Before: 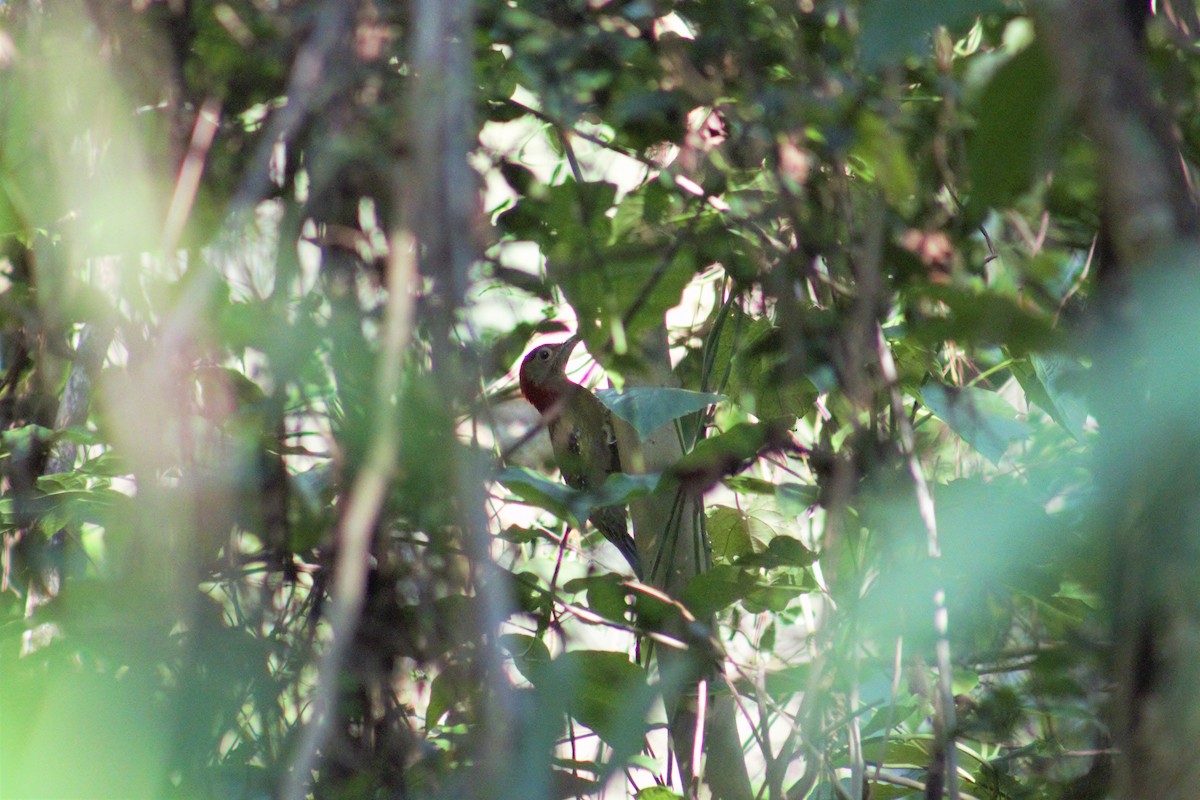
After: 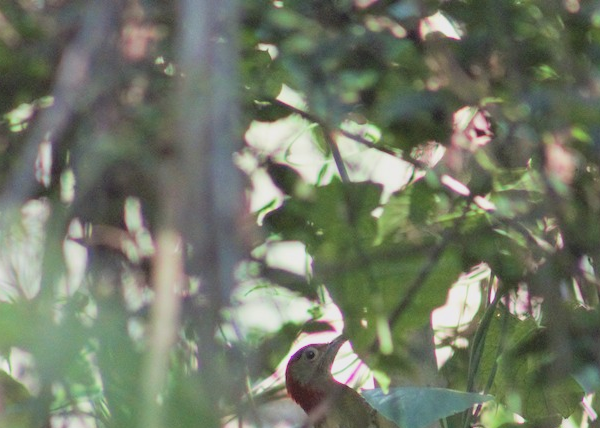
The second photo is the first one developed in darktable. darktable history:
crop: left 19.556%, right 30.401%, bottom 46.458%
contrast brightness saturation: contrast -0.15, brightness 0.05, saturation -0.12
